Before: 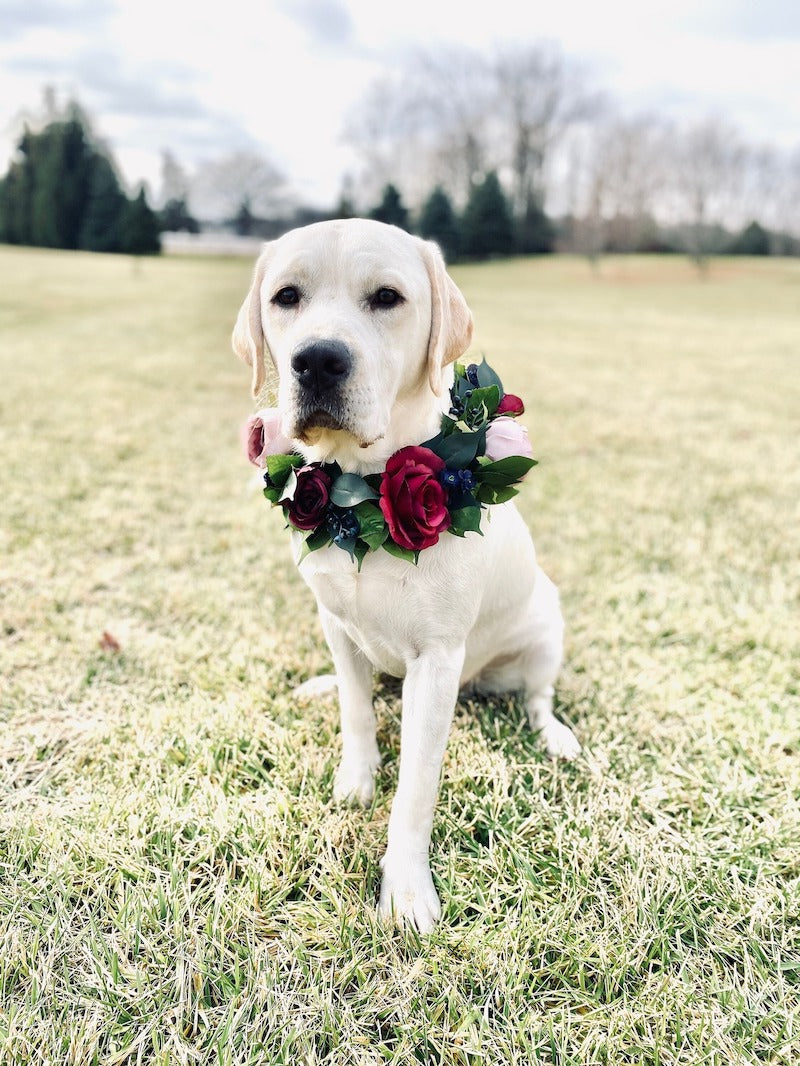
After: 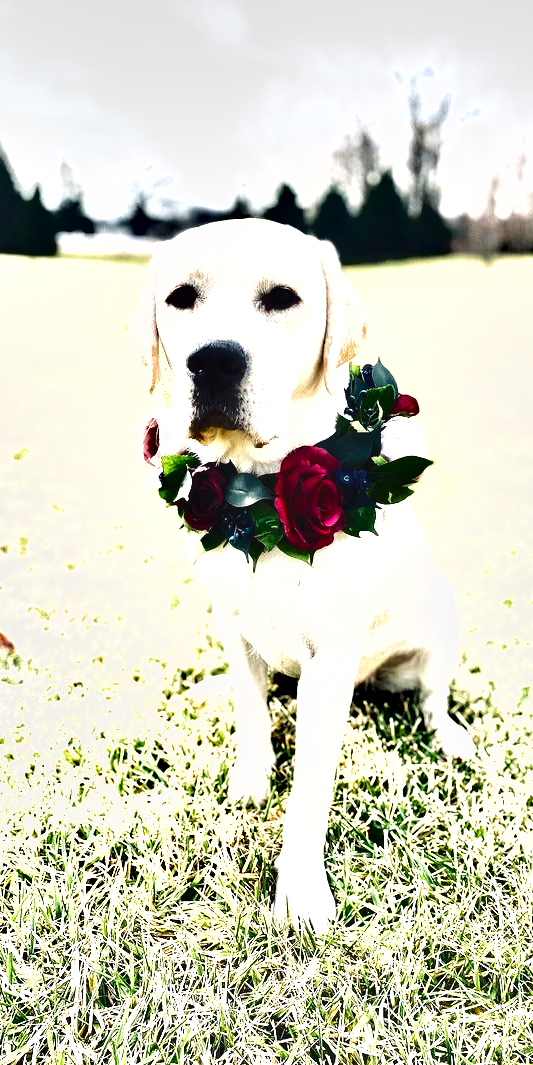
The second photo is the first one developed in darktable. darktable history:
exposure: black level correction -0.005, exposure 1.002 EV, compensate highlight preservation false
crop and rotate: left 13.345%, right 20.021%
shadows and highlights: shadows 60.2, soften with gaussian
